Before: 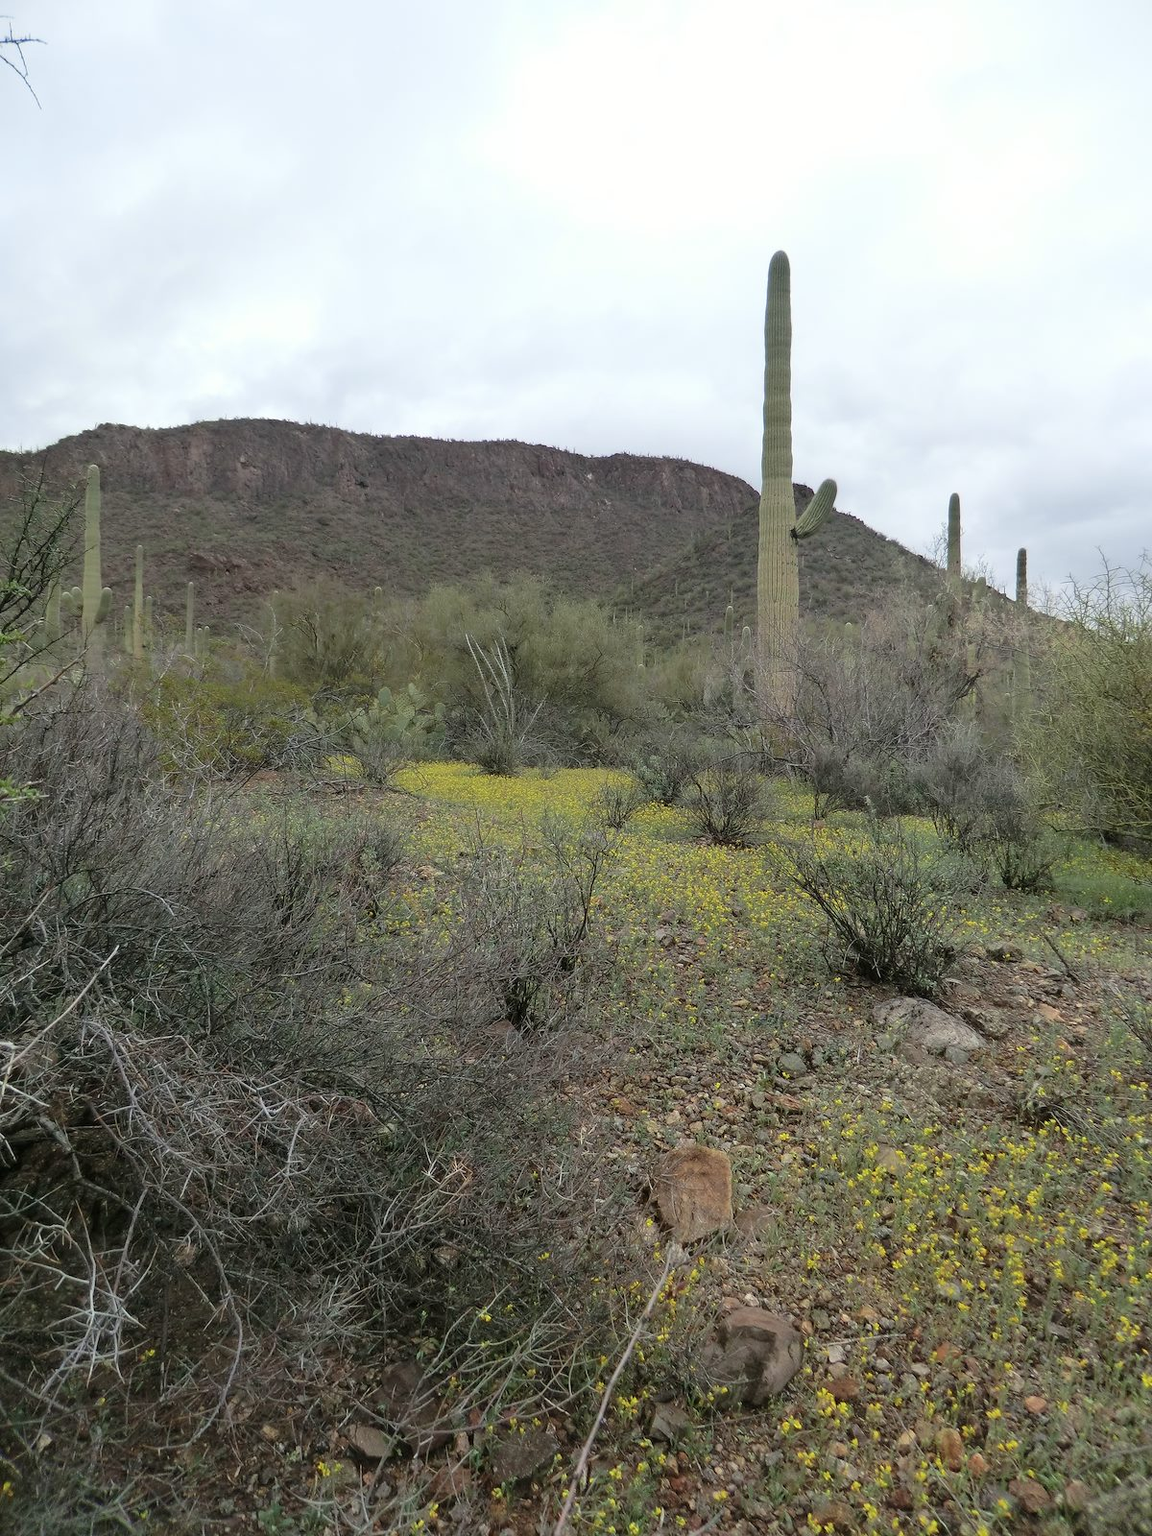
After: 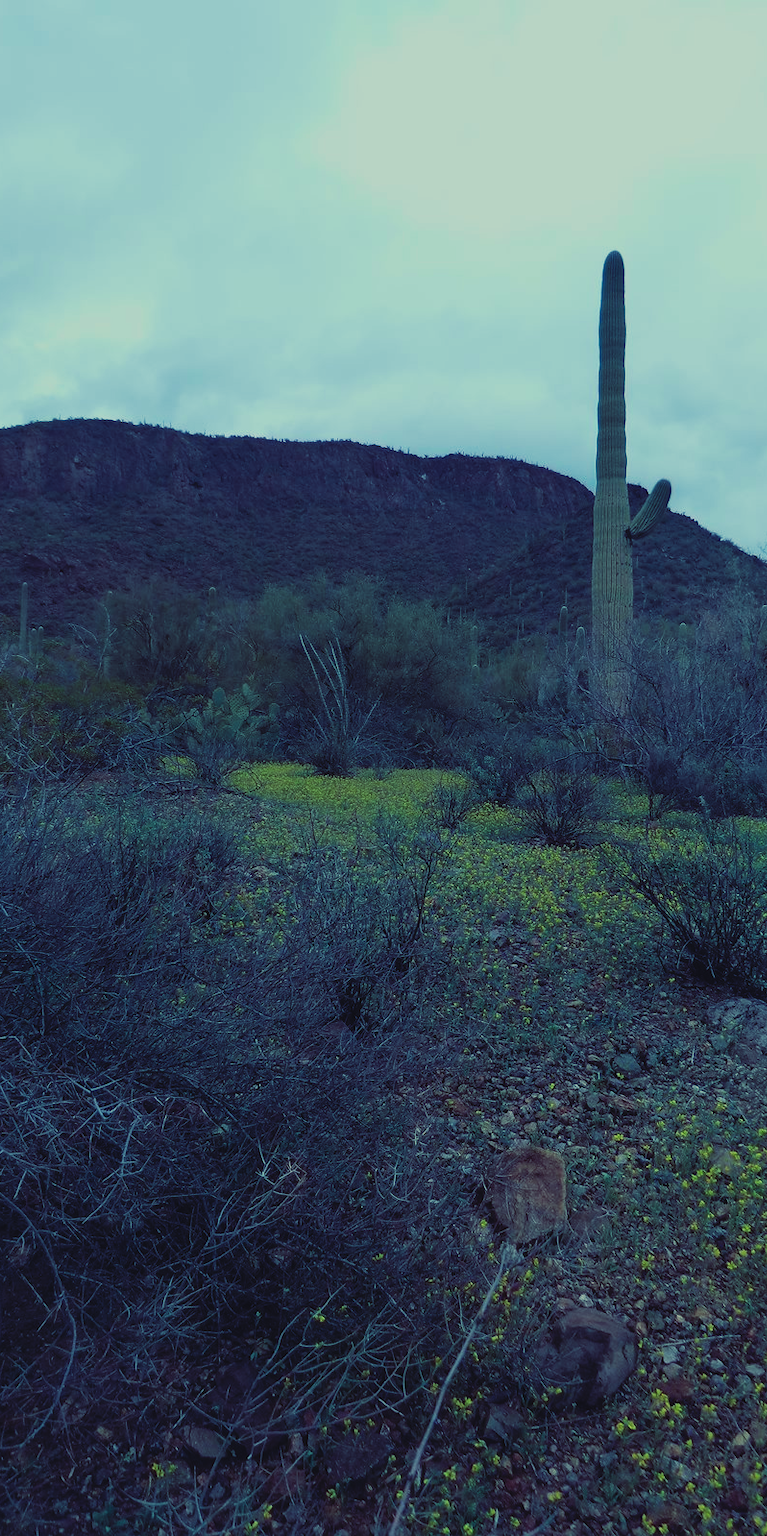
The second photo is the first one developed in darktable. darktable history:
crop and rotate: left 14.436%, right 18.898%
contrast brightness saturation: contrast 0.1, brightness -0.26, saturation 0.14
rgb curve: curves: ch0 [(0, 0.186) (0.314, 0.284) (0.576, 0.466) (0.805, 0.691) (0.936, 0.886)]; ch1 [(0, 0.186) (0.314, 0.284) (0.581, 0.534) (0.771, 0.746) (0.936, 0.958)]; ch2 [(0, 0.216) (0.275, 0.39) (1, 1)], mode RGB, independent channels, compensate middle gray true, preserve colors none
filmic rgb: black relative exposure -7.65 EV, white relative exposure 4.56 EV, hardness 3.61, color science v6 (2022)
